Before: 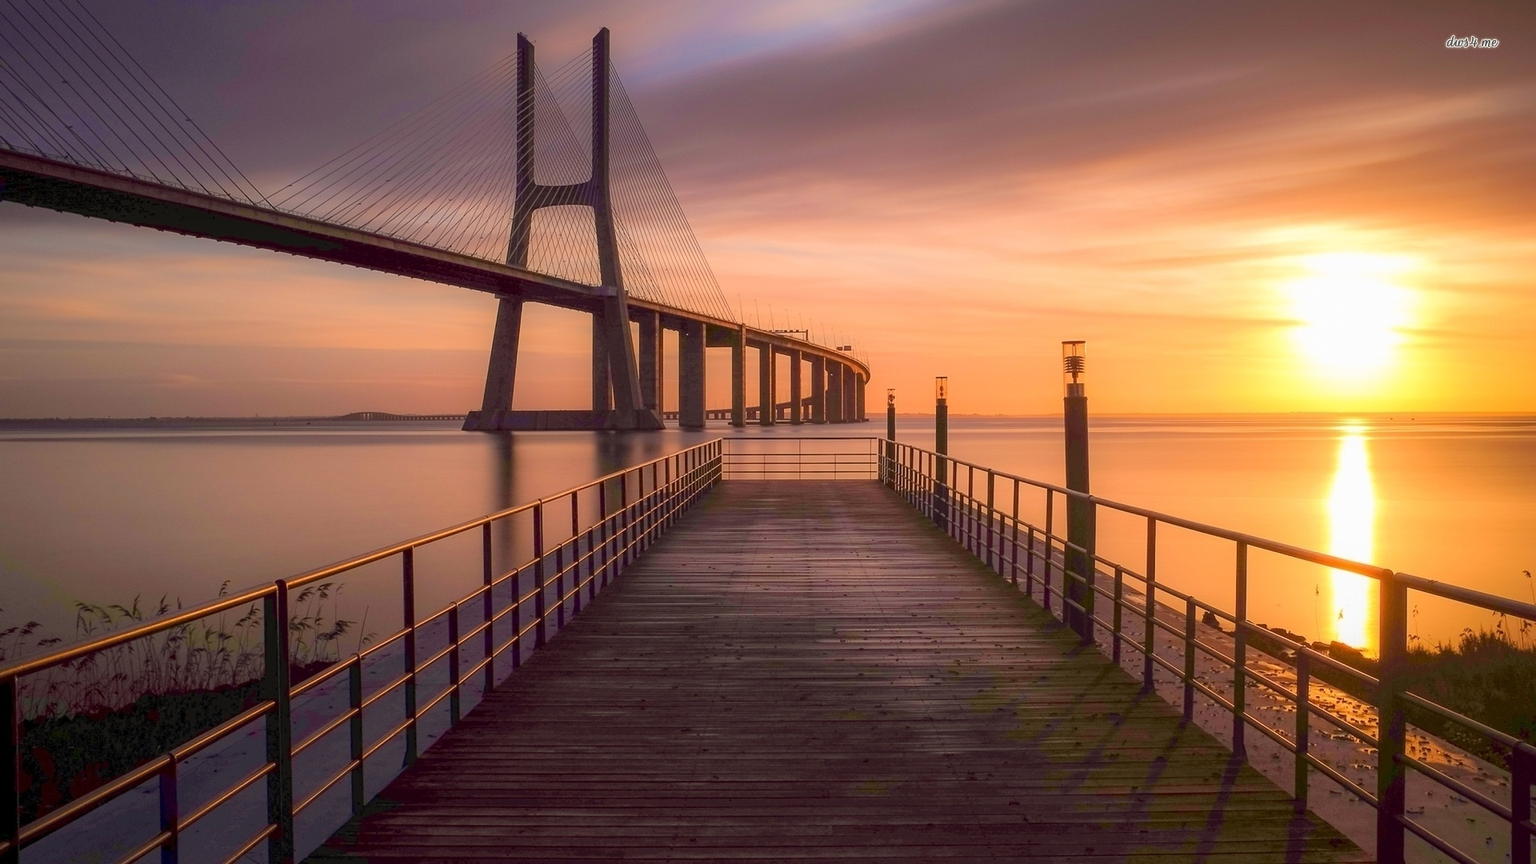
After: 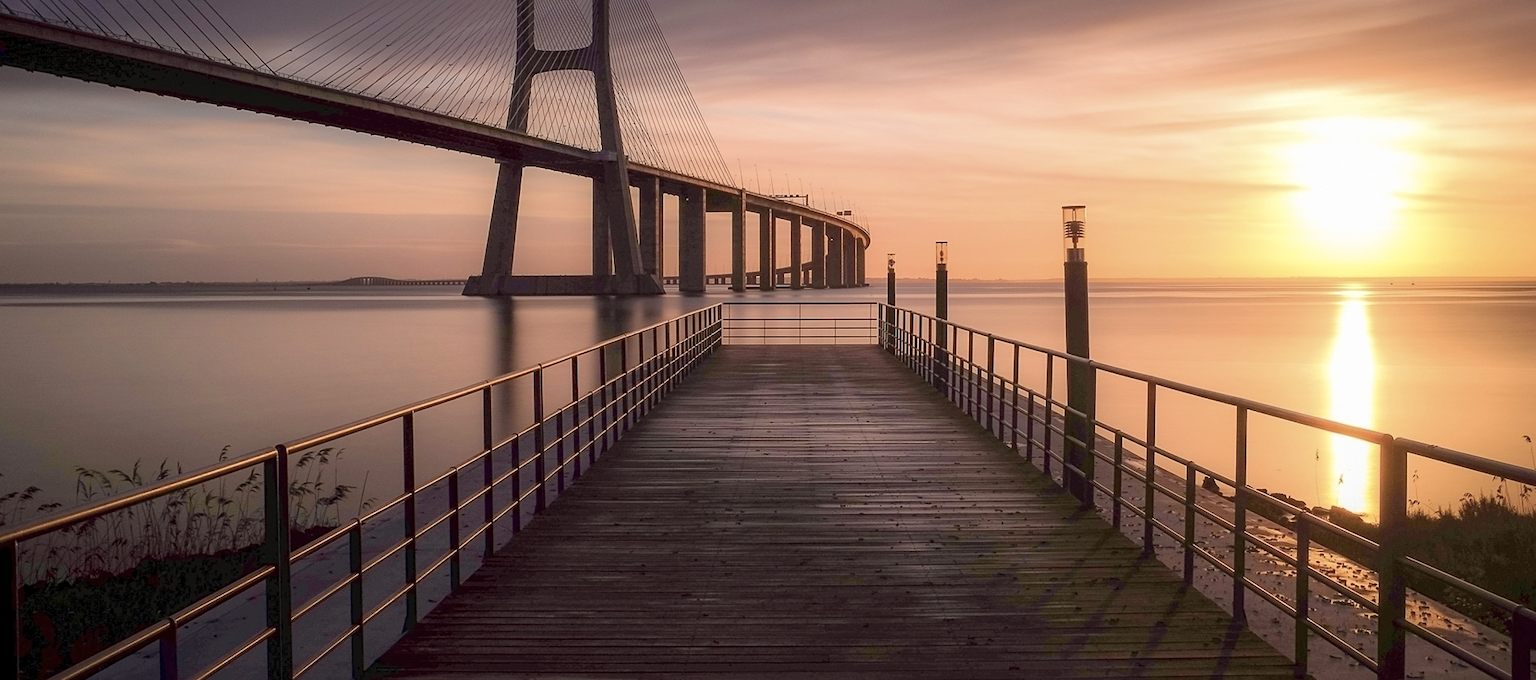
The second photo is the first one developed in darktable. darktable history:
exposure: compensate highlight preservation false
crop and rotate: top 15.709%, bottom 5.484%
sharpen: amount 0.212
local contrast: mode bilateral grid, contrast 14, coarseness 35, detail 104%, midtone range 0.2
contrast brightness saturation: contrast 0.103, saturation -0.36
